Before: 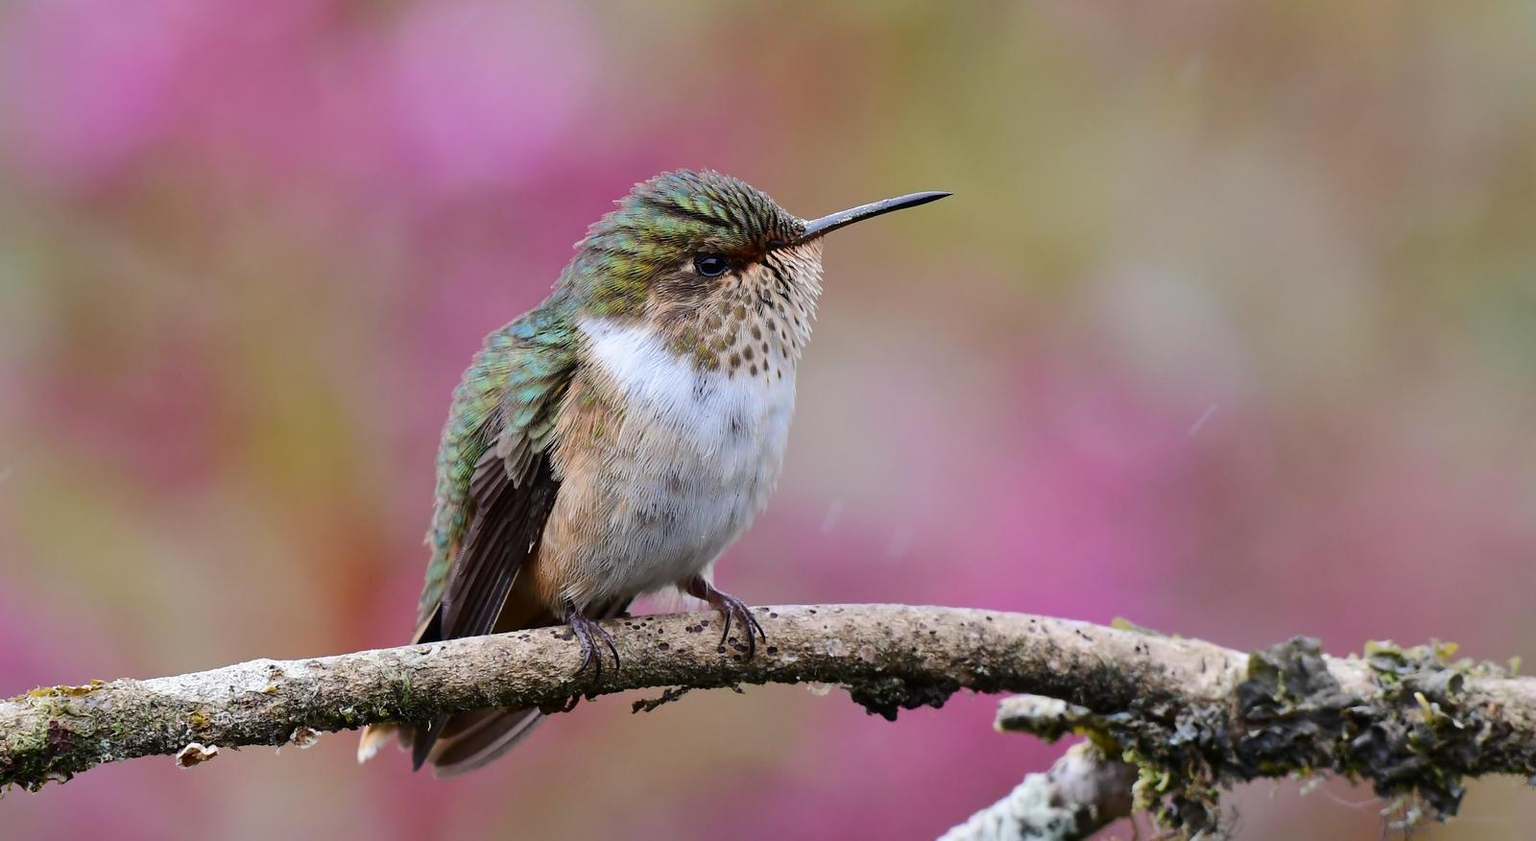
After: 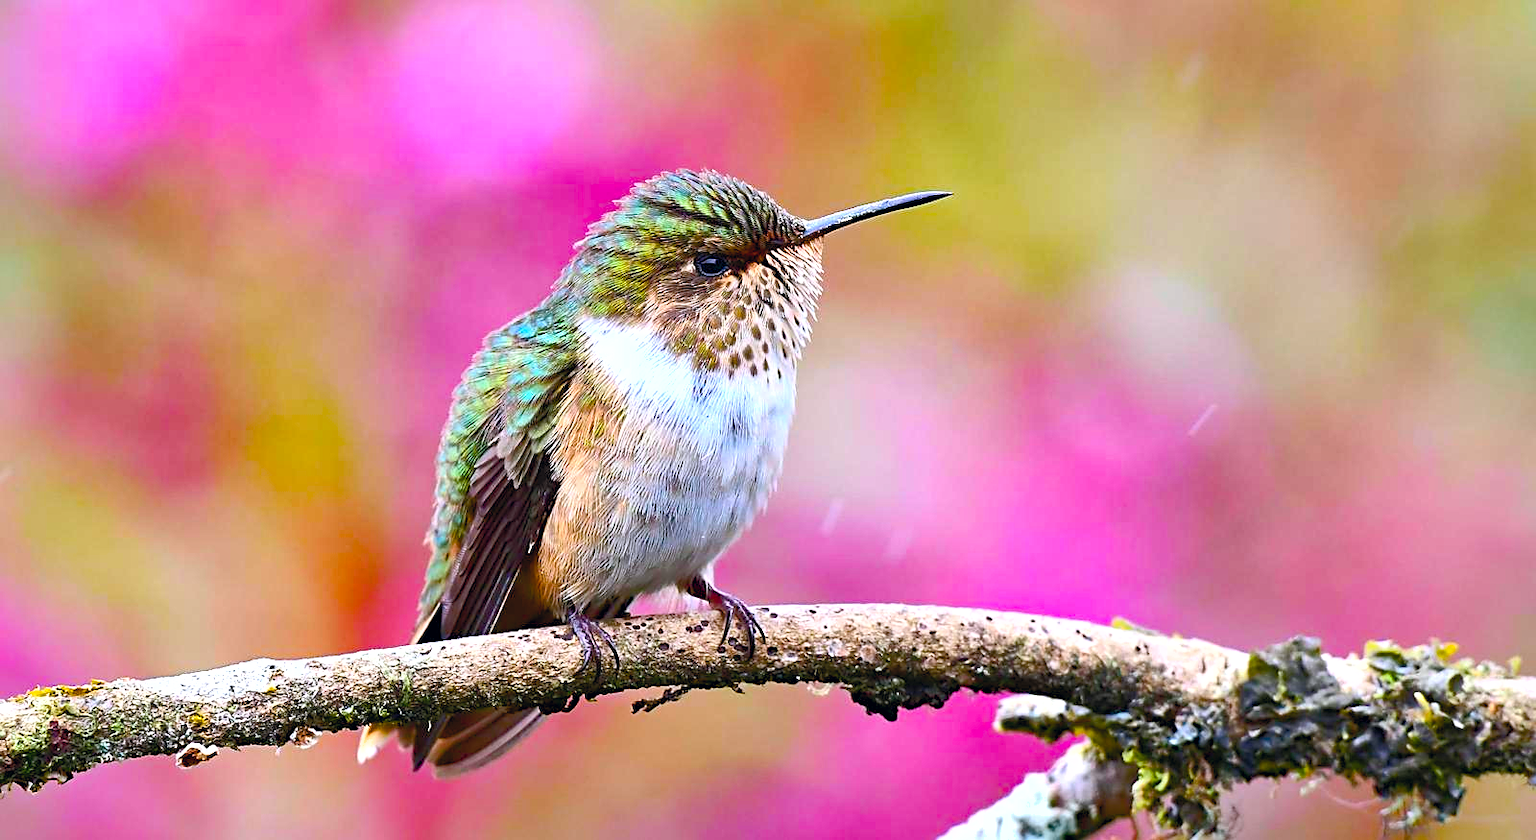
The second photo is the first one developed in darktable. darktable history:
sharpen: on, module defaults
color correction: highlights a* 0.201, highlights b* 2.66, shadows a* -1.4, shadows b* -4.13
color balance rgb: power › hue 328.29°, highlights gain › luminance 16.818%, highlights gain › chroma 2.937%, highlights gain › hue 262.41°, perceptual saturation grading › global saturation 34.528%, perceptual saturation grading › highlights -24.916%, perceptual saturation grading › shadows 50.23%, perceptual brilliance grading › highlights 11.734%, global vibrance 20%
haze removal: compatibility mode true, adaptive false
contrast brightness saturation: contrast 0.199, brightness 0.154, saturation 0.146
shadows and highlights: on, module defaults
exposure: black level correction 0, exposure 0.2 EV, compensate highlight preservation false
